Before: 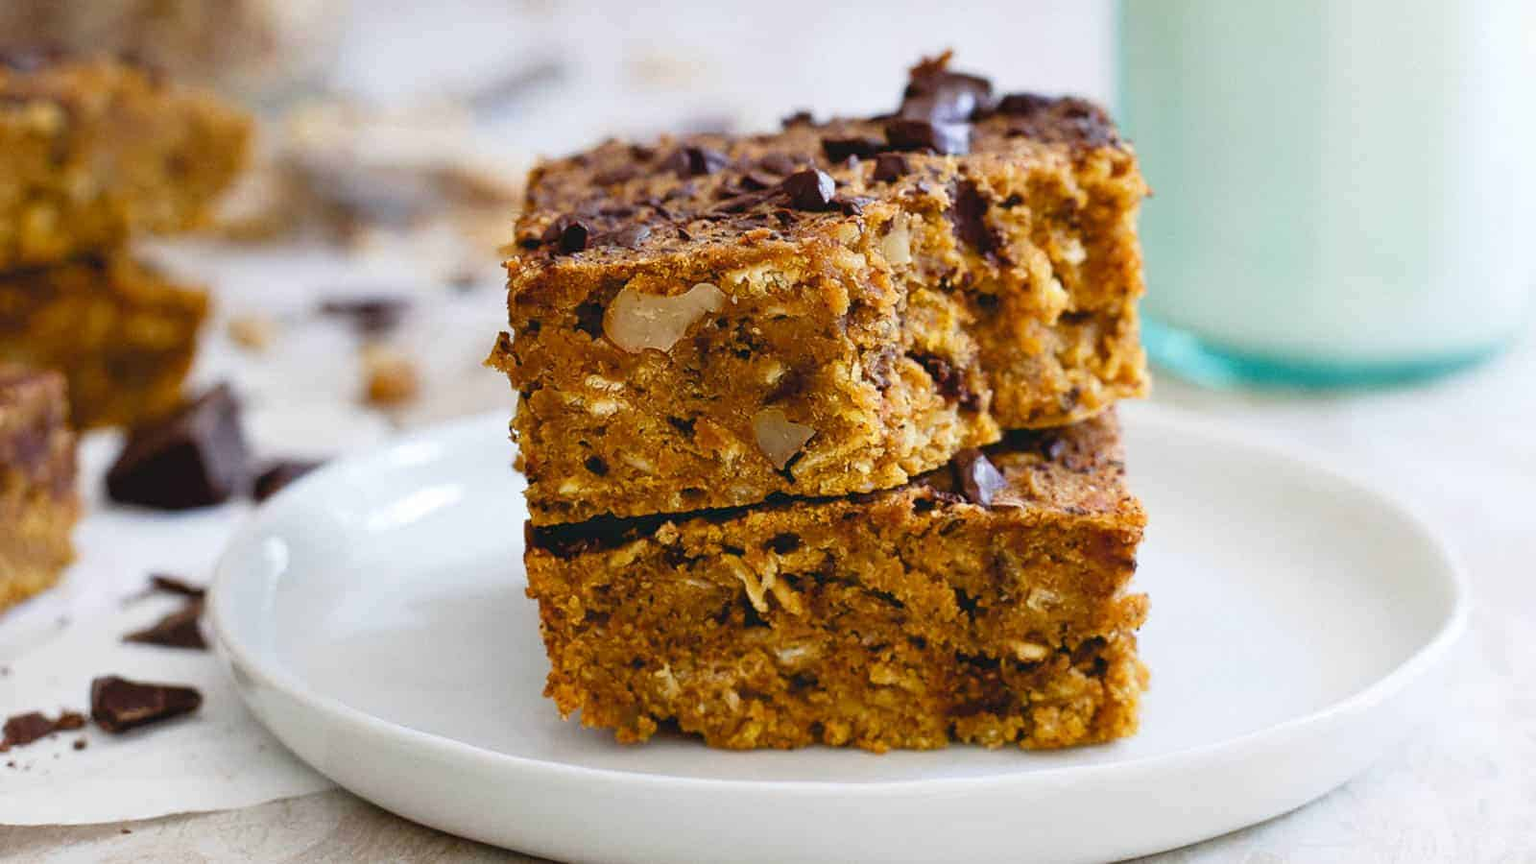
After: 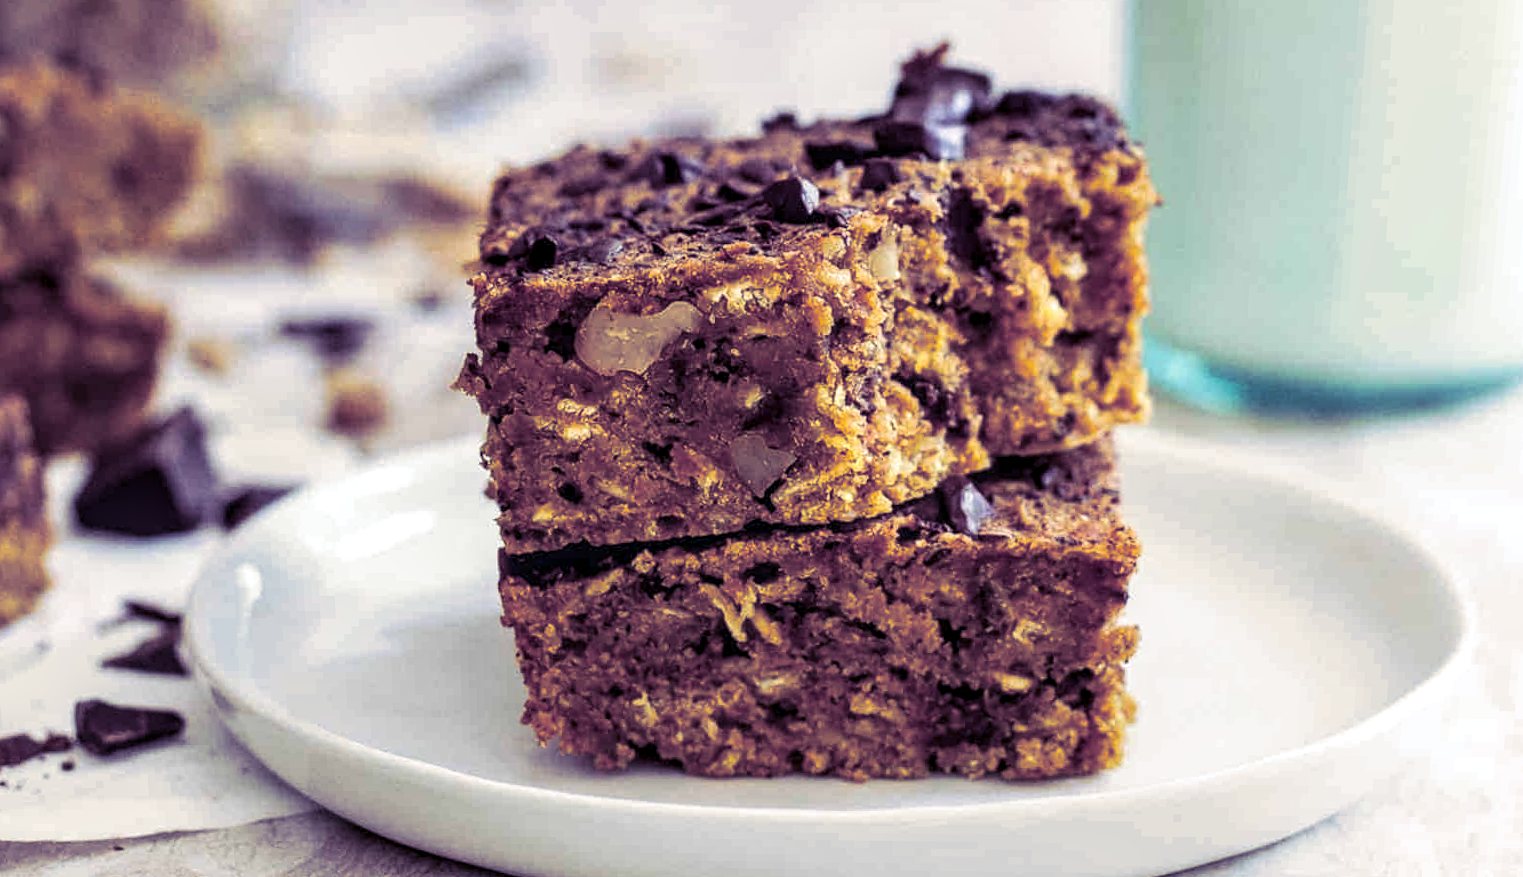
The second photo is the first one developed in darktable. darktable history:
split-toning: shadows › hue 255.6°, shadows › saturation 0.66, highlights › hue 43.2°, highlights › saturation 0.68, balance -50.1
local contrast: highlights 25%, detail 150%
rotate and perspective: rotation 0.074°, lens shift (vertical) 0.096, lens shift (horizontal) -0.041, crop left 0.043, crop right 0.952, crop top 0.024, crop bottom 0.979
